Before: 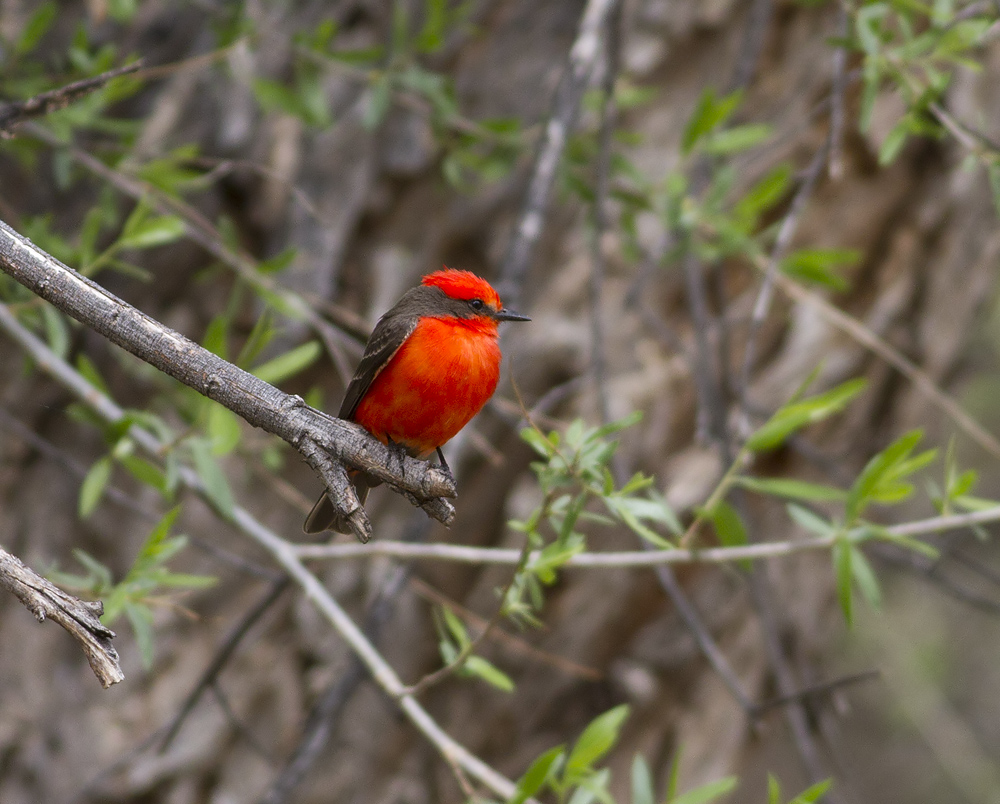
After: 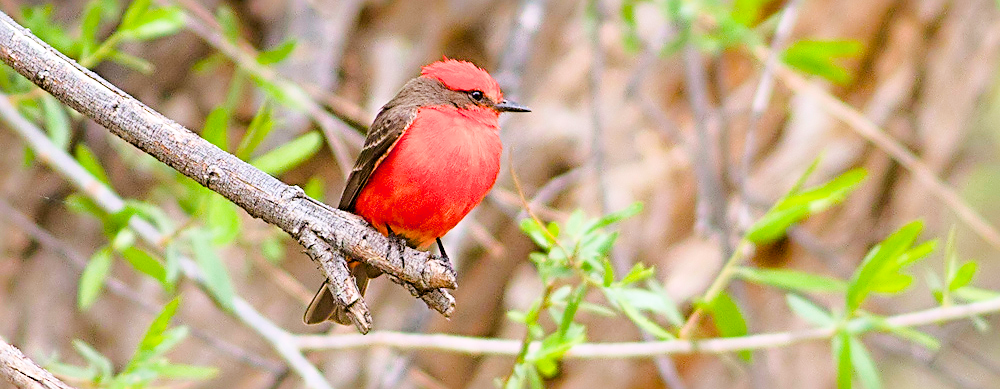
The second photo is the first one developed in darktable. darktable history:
sharpen: radius 3.025, amount 0.757
exposure: black level correction 0, exposure 2 EV, compensate highlight preservation false
crop and rotate: top 26.056%, bottom 25.543%
filmic rgb: black relative exposure -7.65 EV, white relative exposure 4.56 EV, hardness 3.61
color balance rgb: perceptual saturation grading › global saturation 25%, perceptual brilliance grading › mid-tones 10%, perceptual brilliance grading › shadows 15%, global vibrance 20%
